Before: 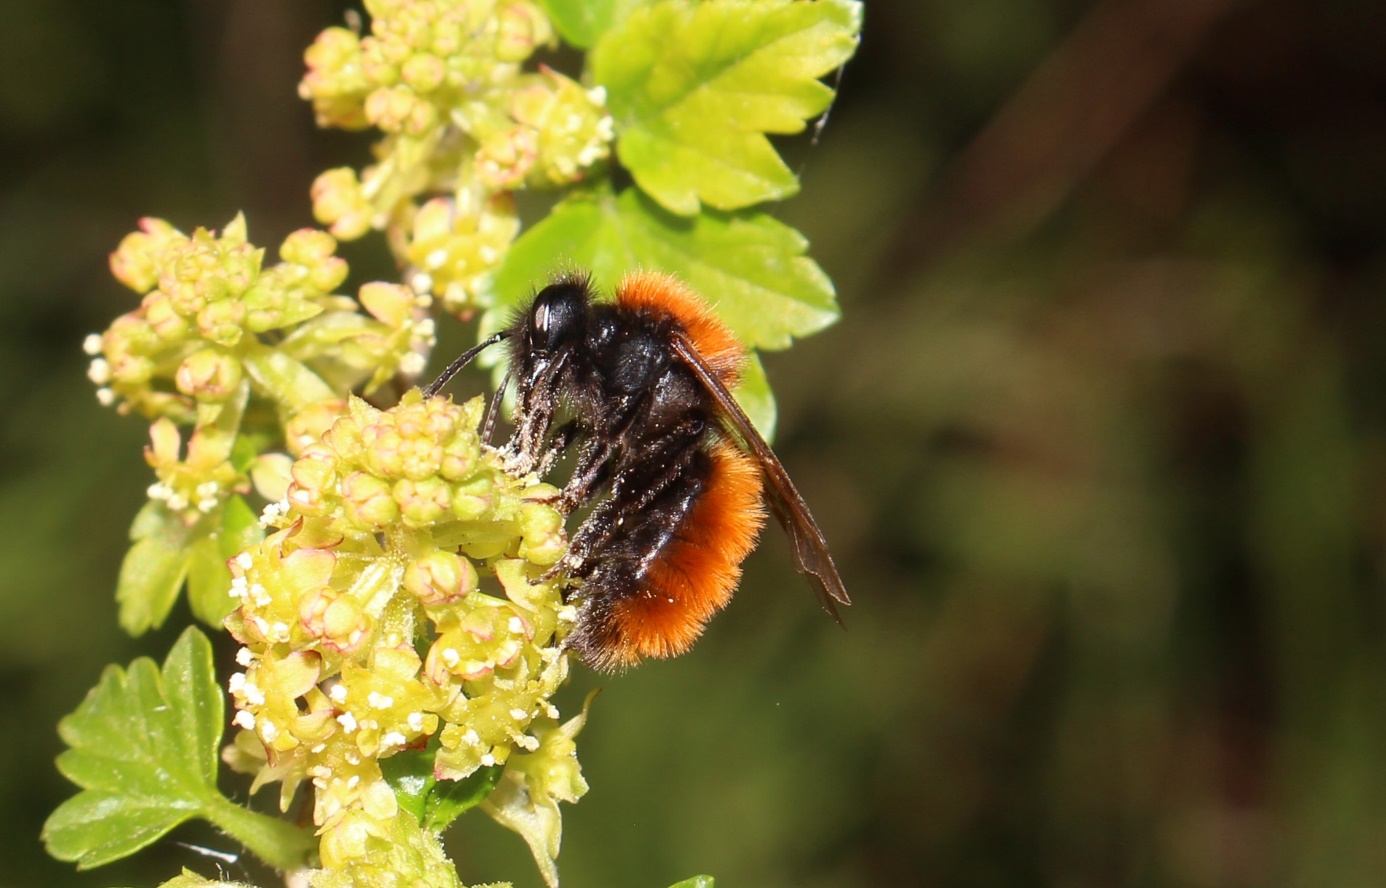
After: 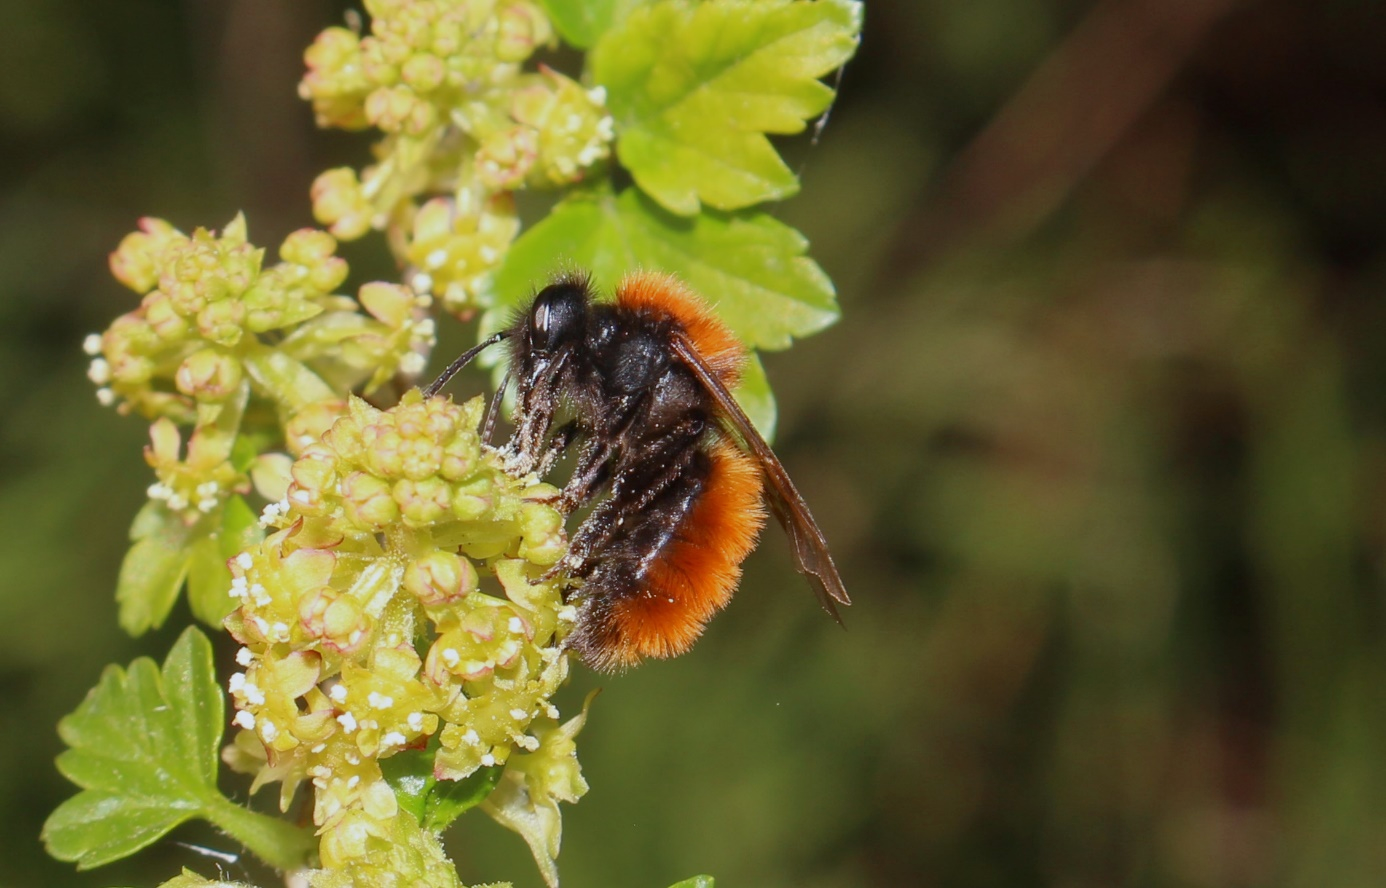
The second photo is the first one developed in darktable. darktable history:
tone equalizer: -8 EV 0.25 EV, -7 EV 0.417 EV, -6 EV 0.417 EV, -5 EV 0.25 EV, -3 EV -0.25 EV, -2 EV -0.417 EV, -1 EV -0.417 EV, +0 EV -0.25 EV, edges refinement/feathering 500, mask exposure compensation -1.57 EV, preserve details guided filter
color balance: mode lift, gamma, gain (sRGB)
white balance: red 0.974, blue 1.044
